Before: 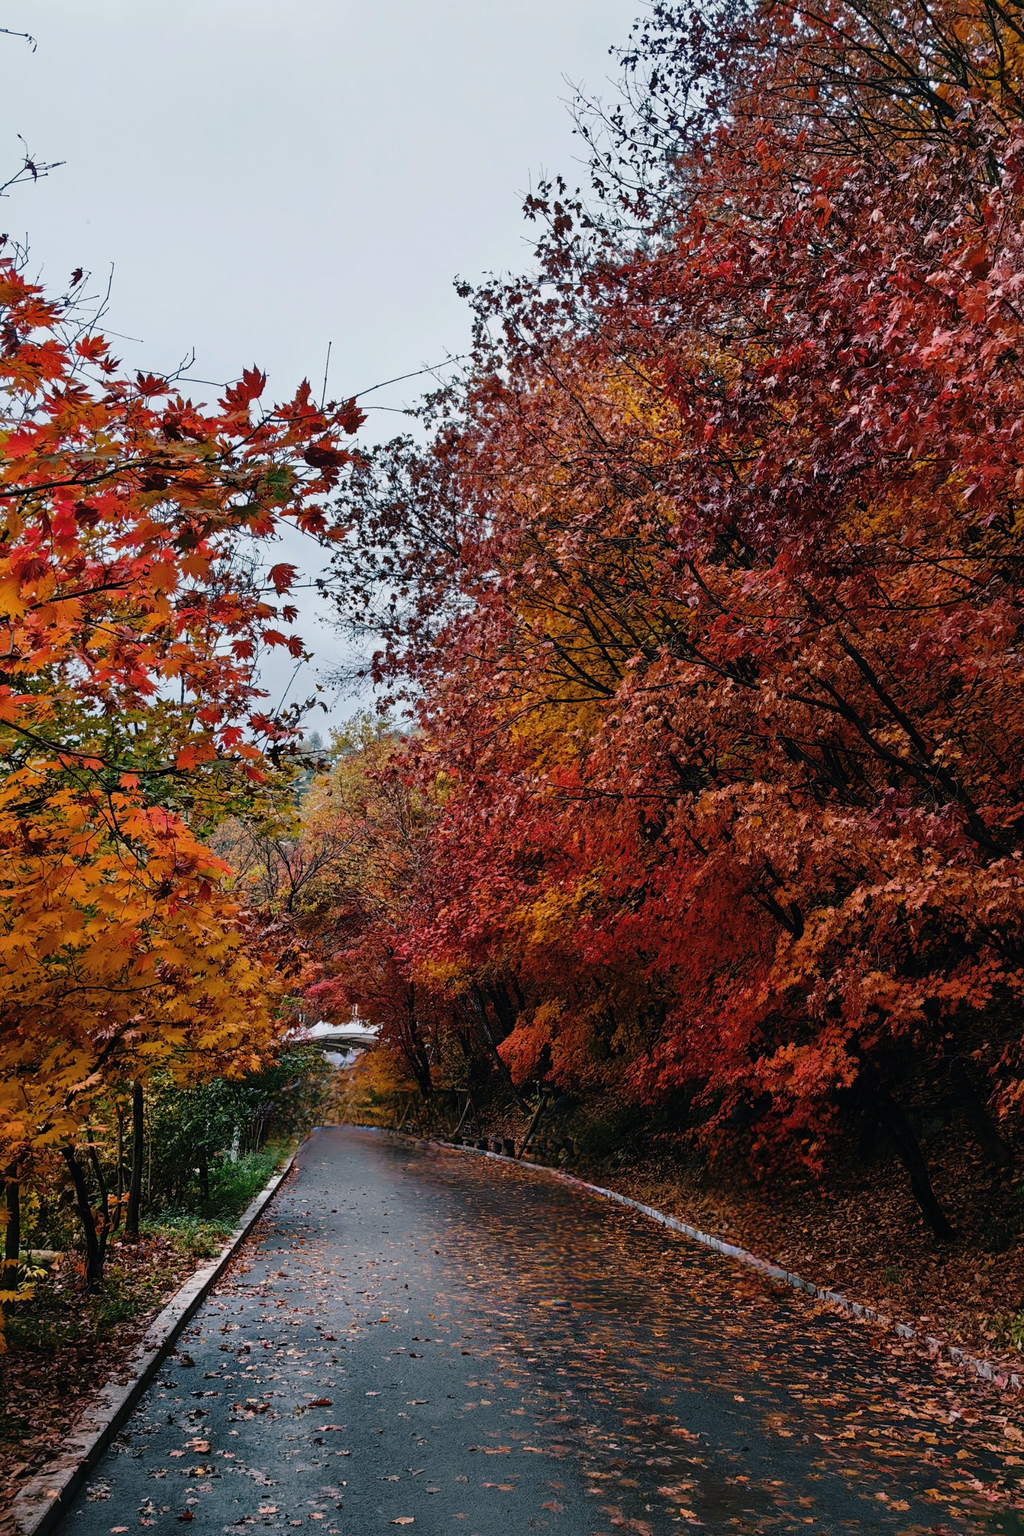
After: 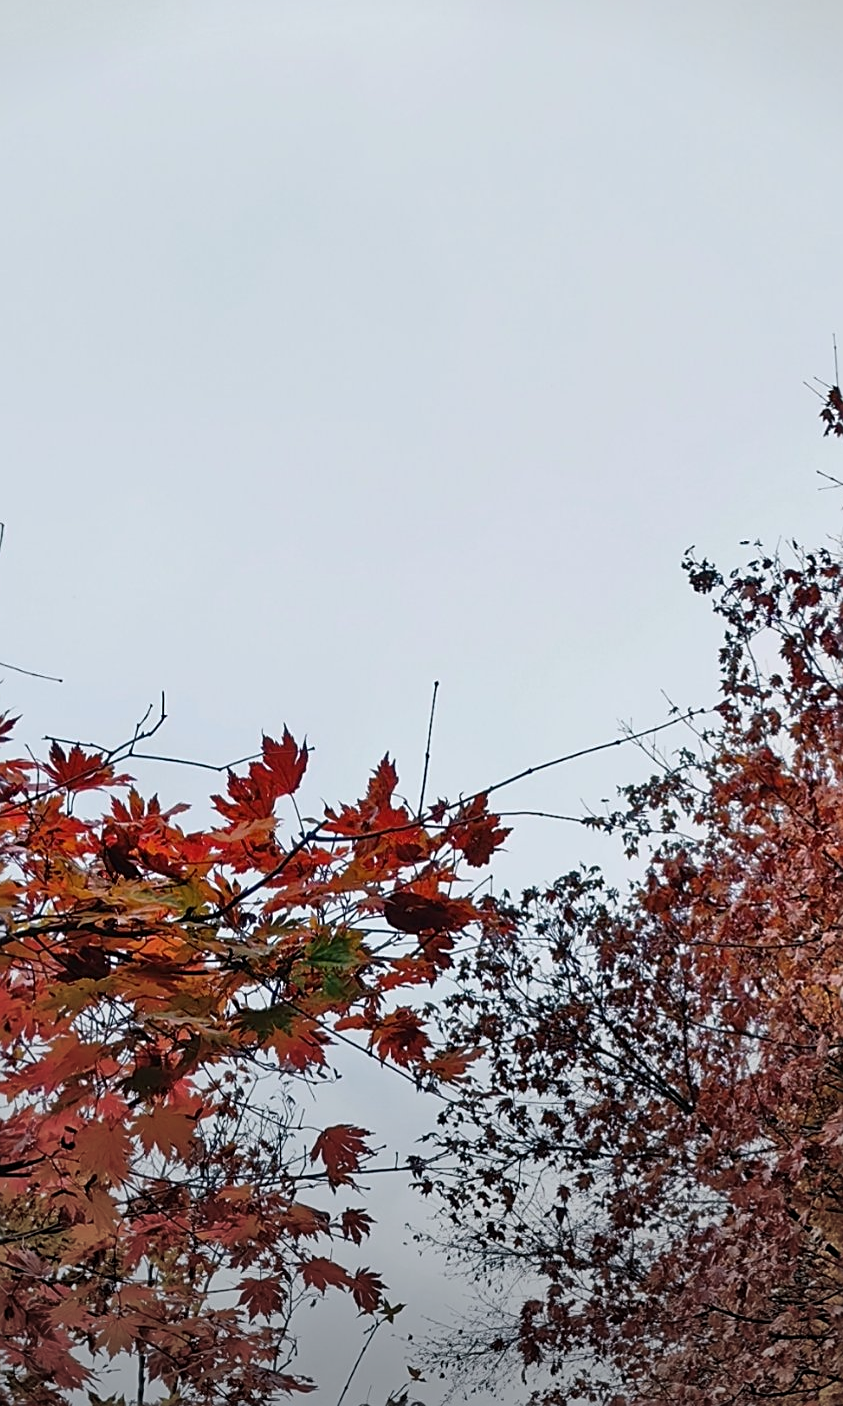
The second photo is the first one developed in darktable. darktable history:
sharpen: on, module defaults
color correction: highlights b* -0.049
vignetting: fall-off start 84.54%, fall-off radius 80.04%, center (-0.063, -0.318), width/height ratio 1.225
crop and rotate: left 10.985%, top 0.072%, right 47.827%, bottom 54.149%
